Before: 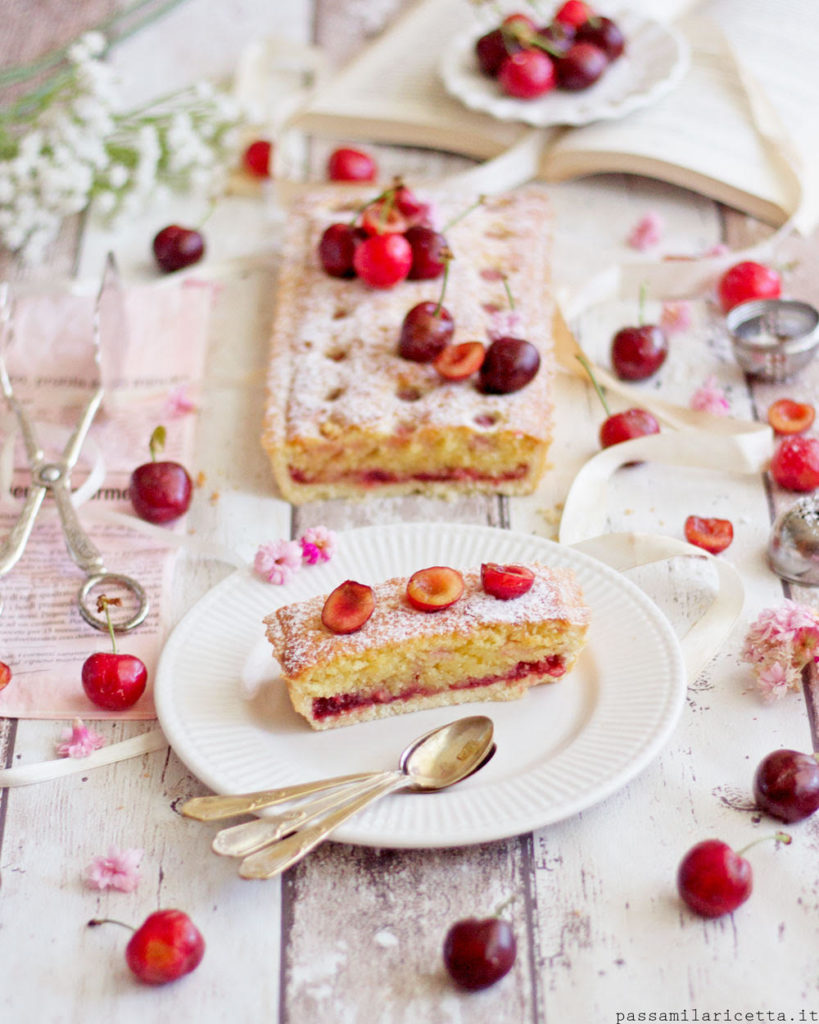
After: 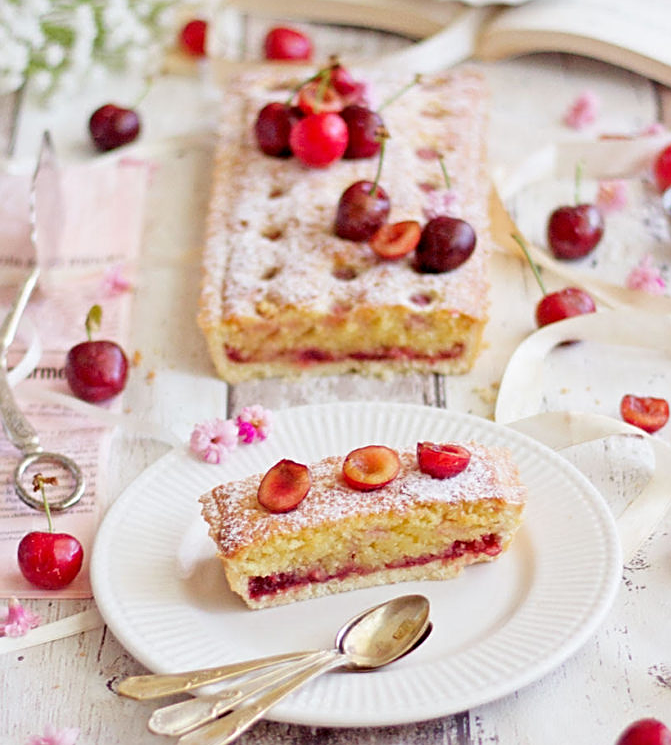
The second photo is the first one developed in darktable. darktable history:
crop: left 7.856%, top 11.836%, right 10.12%, bottom 15.387%
sharpen: on, module defaults
